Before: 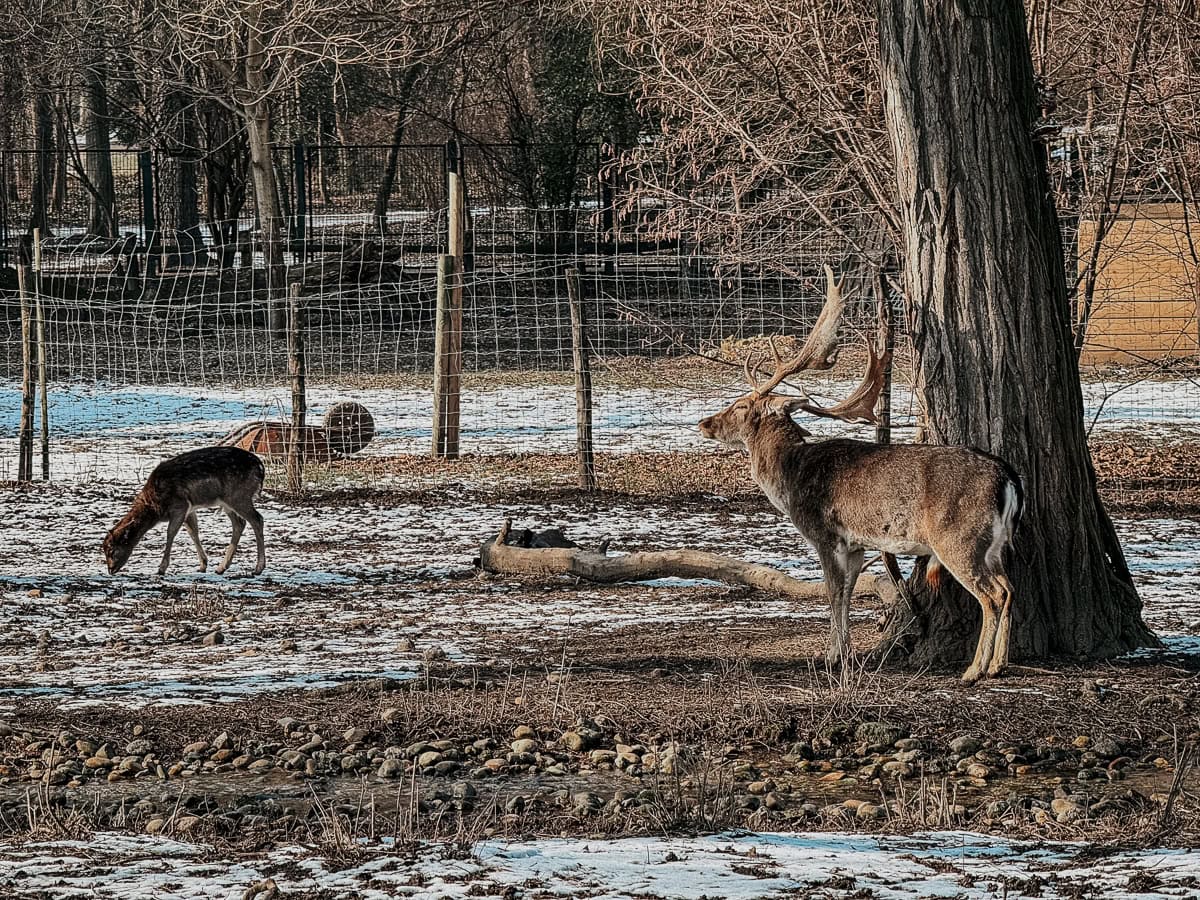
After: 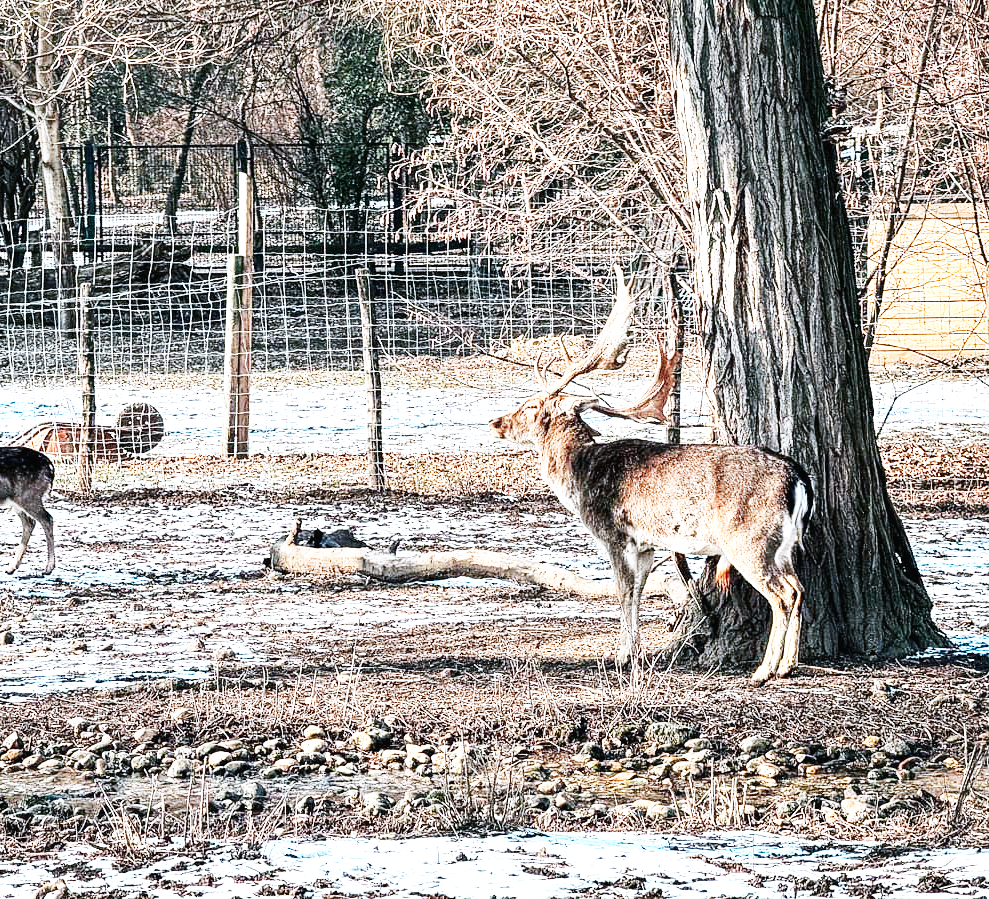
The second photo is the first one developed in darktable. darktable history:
base curve: curves: ch0 [(0, 0.003) (0.001, 0.002) (0.006, 0.004) (0.02, 0.022) (0.048, 0.086) (0.094, 0.234) (0.162, 0.431) (0.258, 0.629) (0.385, 0.8) (0.548, 0.918) (0.751, 0.988) (1, 1)], preserve colors none
color calibration: x 0.37, y 0.382, temperature 4313.32 K
crop: left 17.582%, bottom 0.031%
exposure: black level correction 0, exposure 1.2 EV, compensate highlight preservation false
